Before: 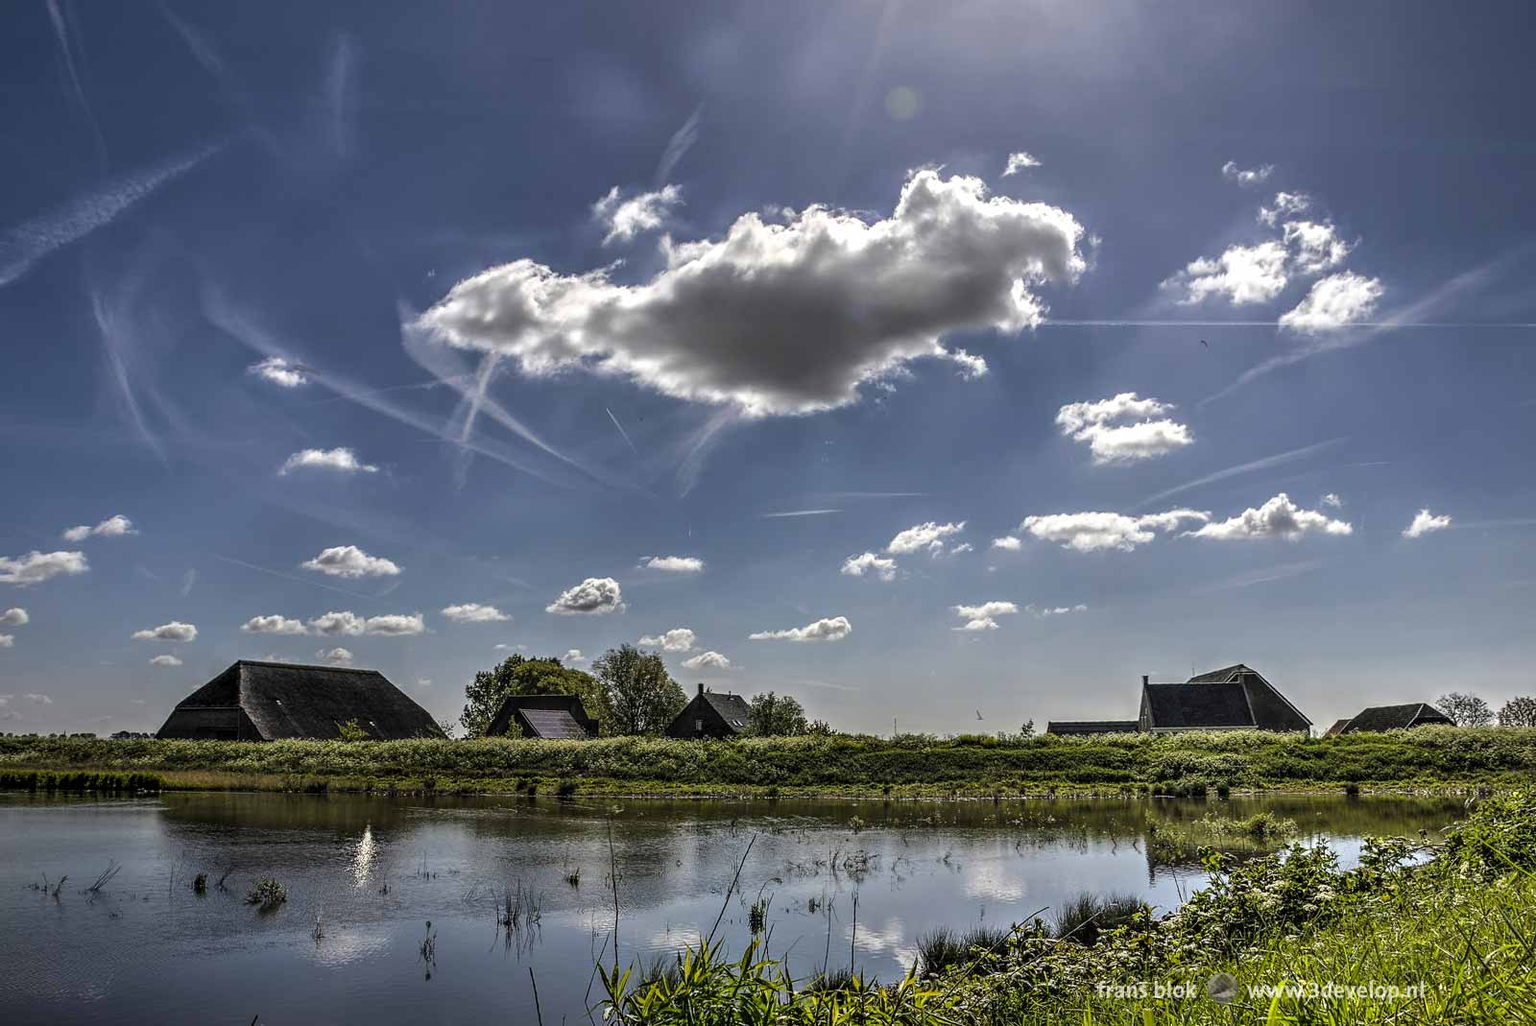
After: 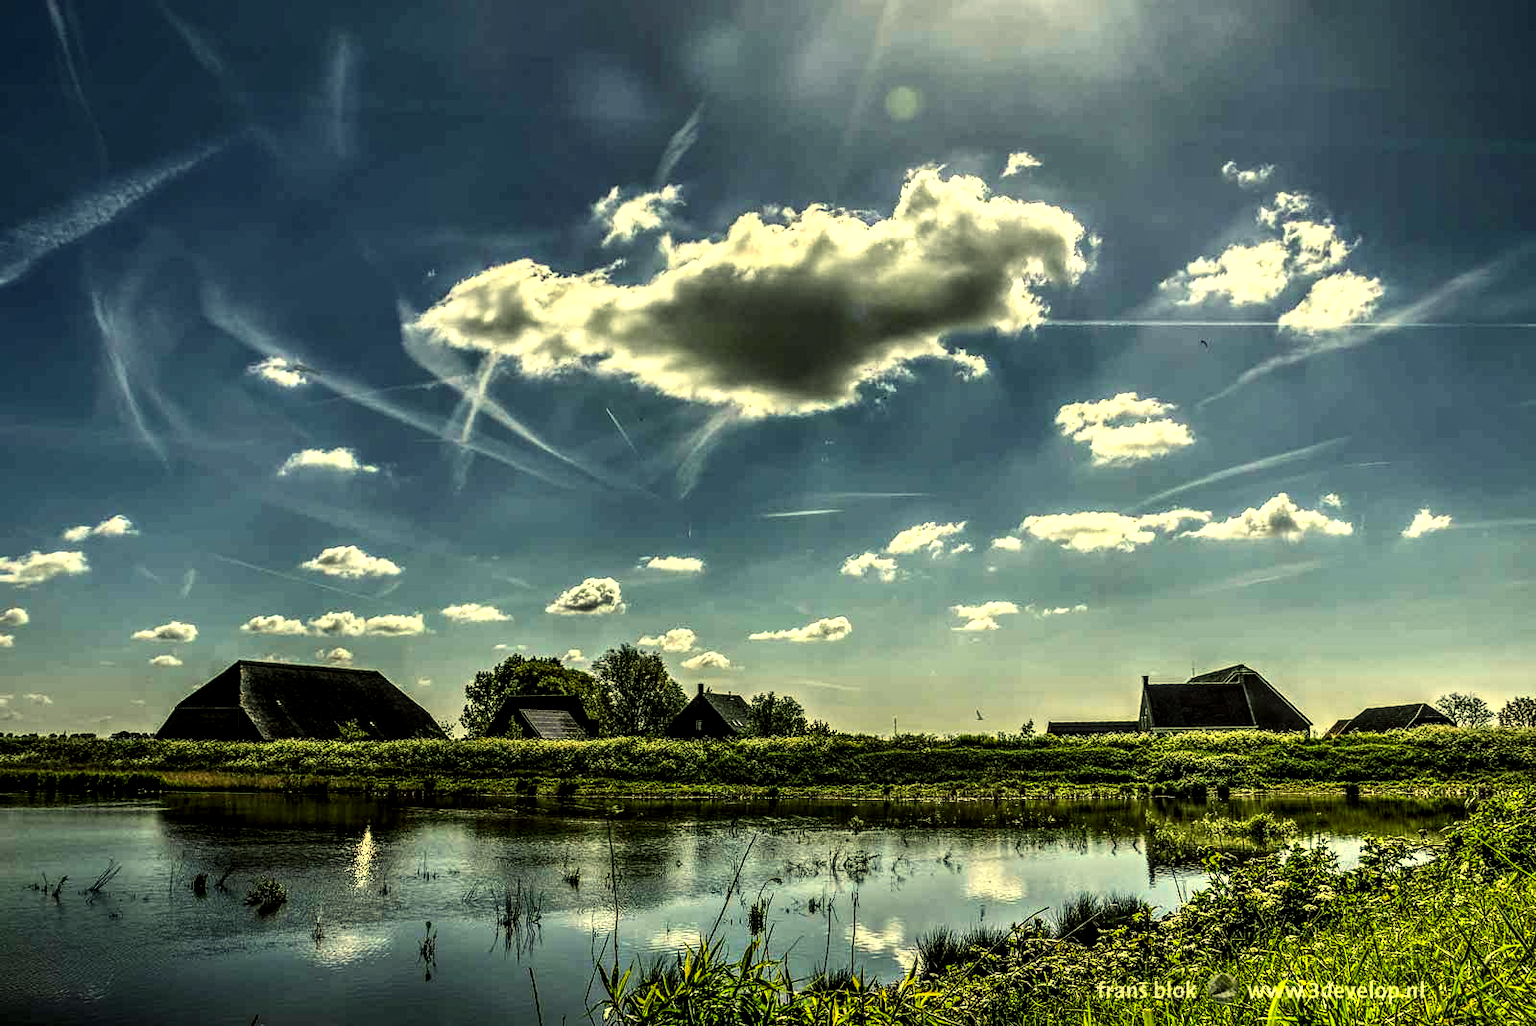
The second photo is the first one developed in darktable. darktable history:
color correction: highlights a* -4.73, highlights b* 5.06, saturation 0.97
contrast brightness saturation: contrast 0.2, brightness 0.16, saturation 0.22
local contrast: detail 150%
color balance: mode lift, gamma, gain (sRGB), lift [1.014, 0.966, 0.918, 0.87], gamma [0.86, 0.734, 0.918, 0.976], gain [1.063, 1.13, 1.063, 0.86]
